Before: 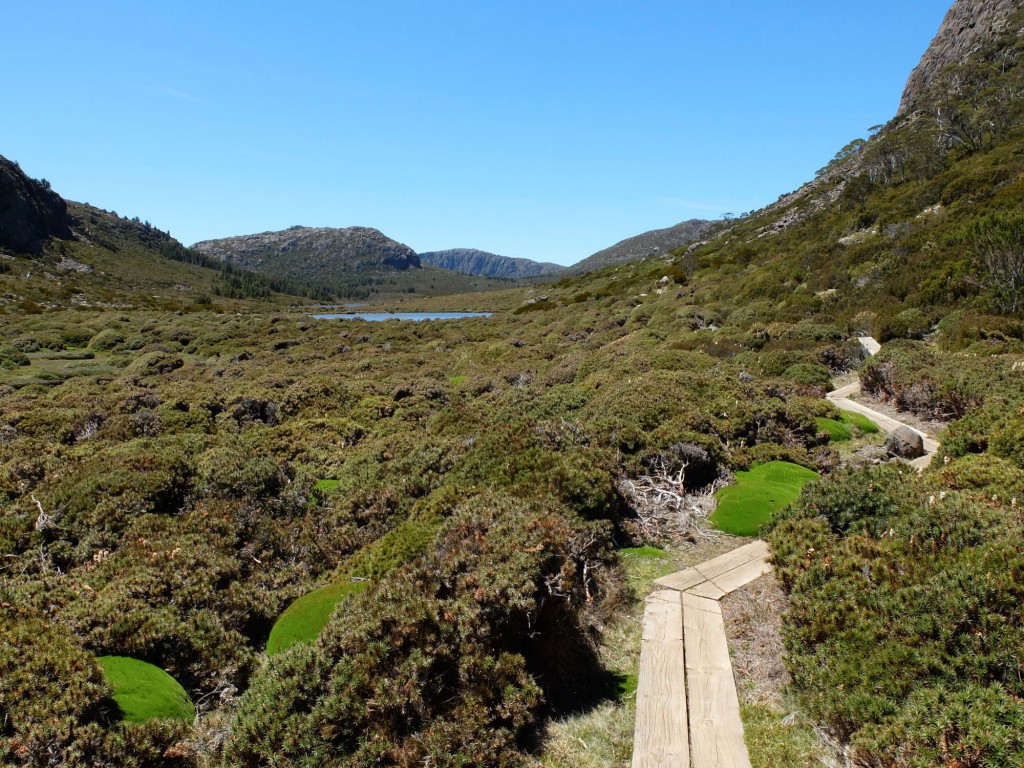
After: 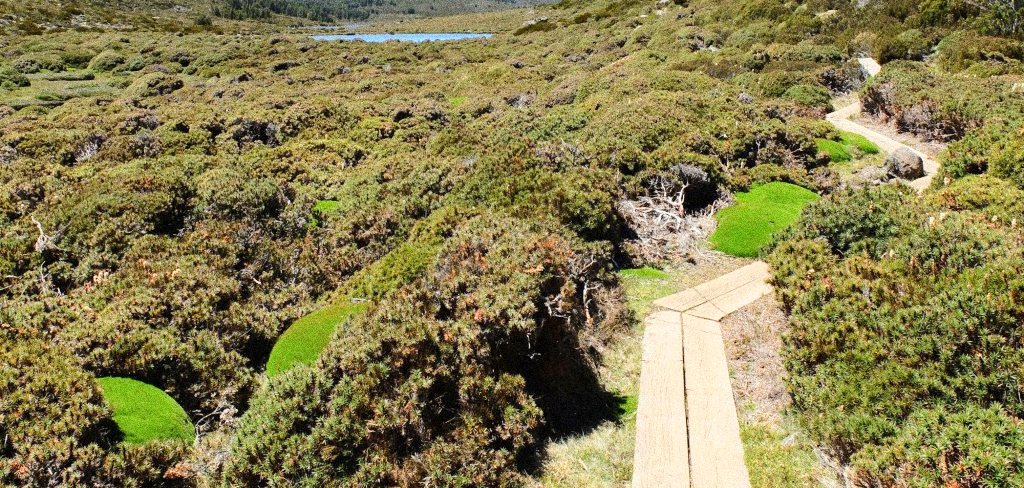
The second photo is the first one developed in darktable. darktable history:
base curve: curves: ch0 [(0, 0) (0.025, 0.046) (0.112, 0.277) (0.467, 0.74) (0.814, 0.929) (1, 0.942)]
grain: coarseness 14.49 ISO, strength 48.04%, mid-tones bias 35%
crop and rotate: top 36.435%
